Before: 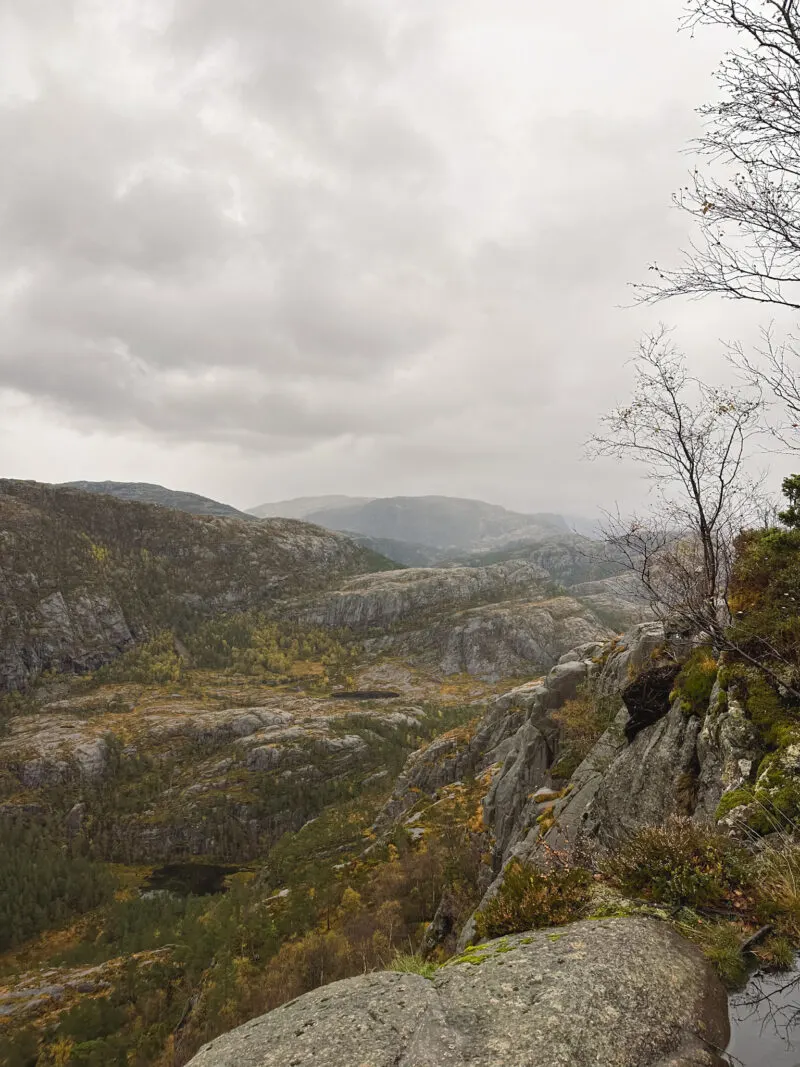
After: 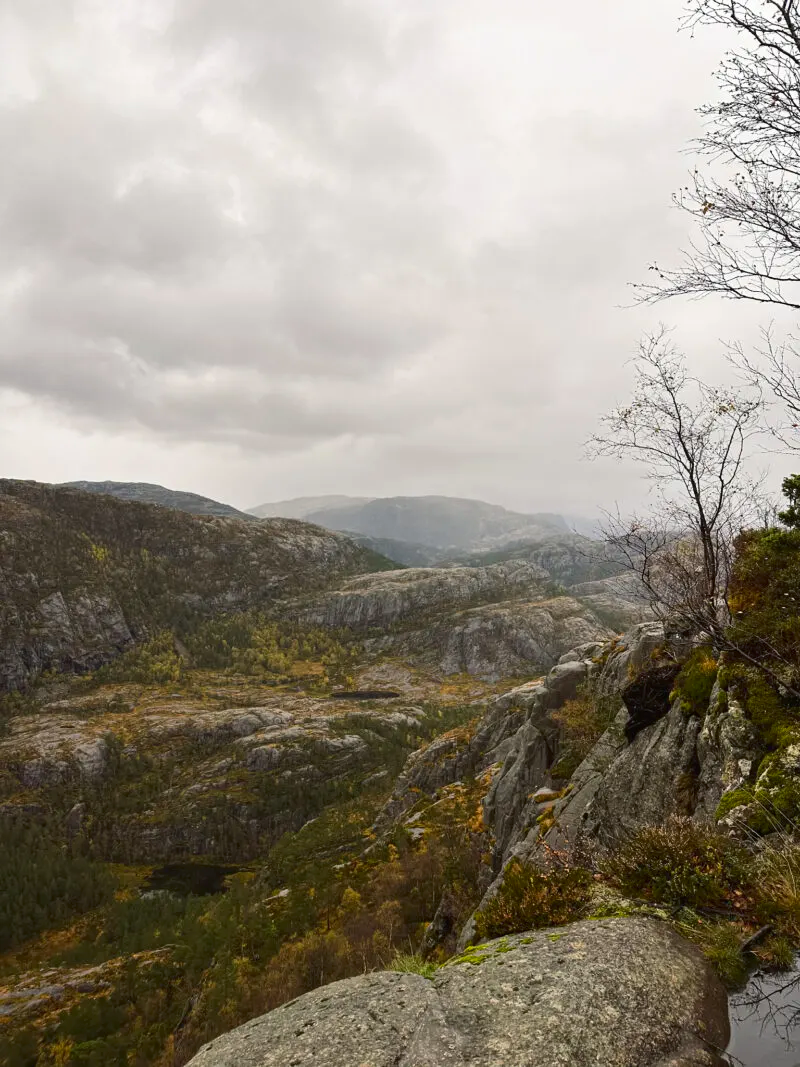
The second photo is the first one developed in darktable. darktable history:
contrast brightness saturation: contrast 0.132, brightness -0.049, saturation 0.151
